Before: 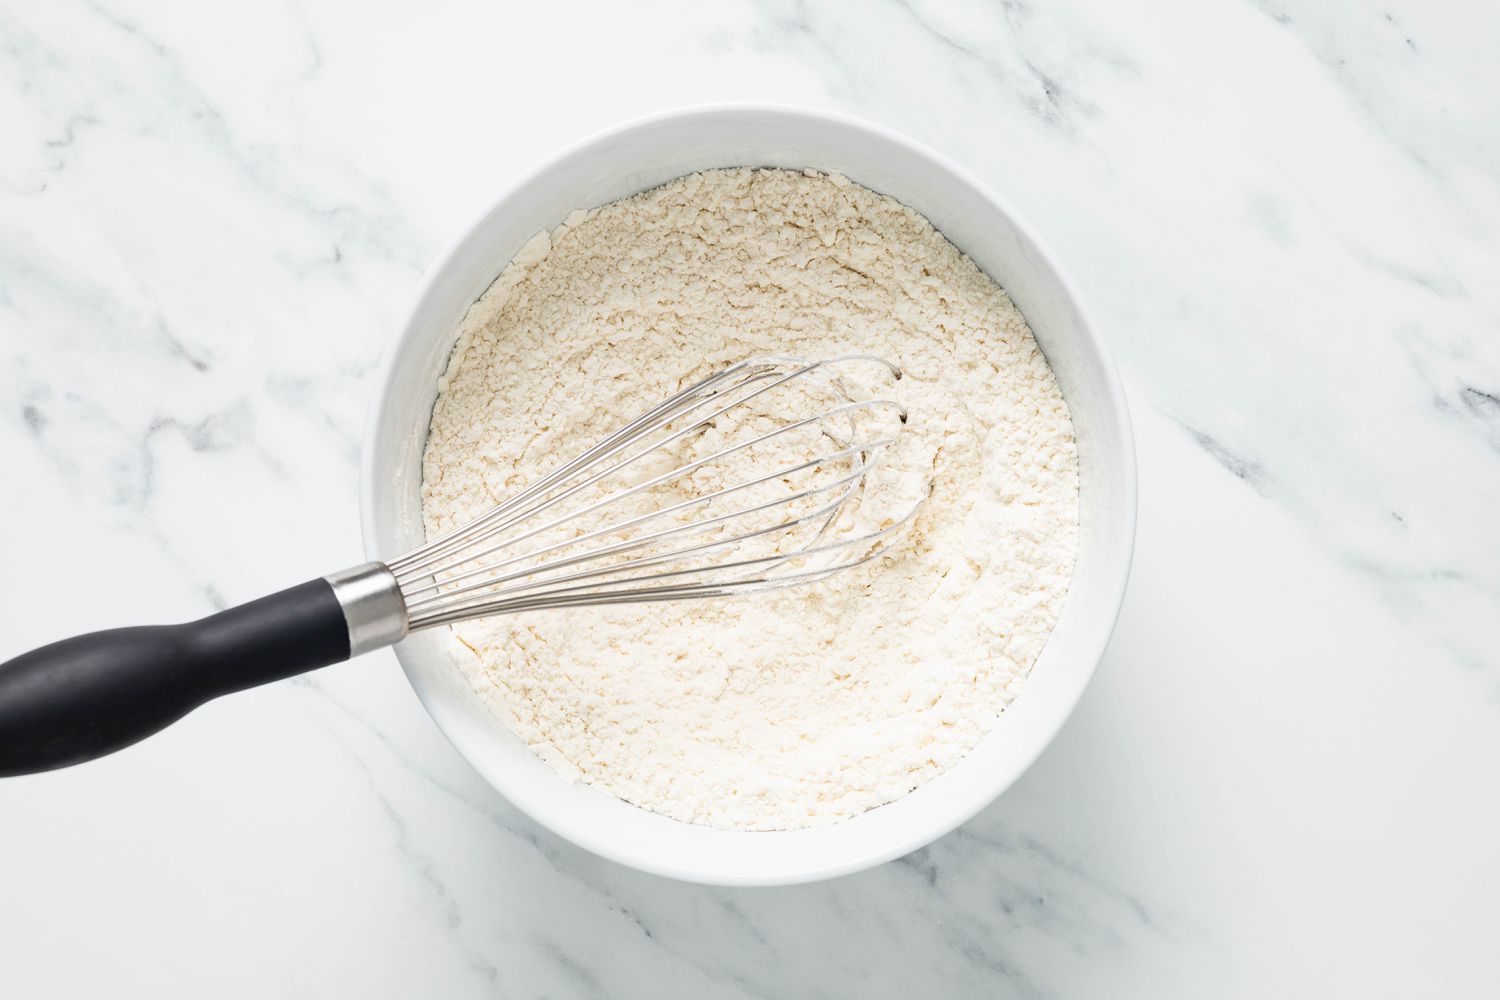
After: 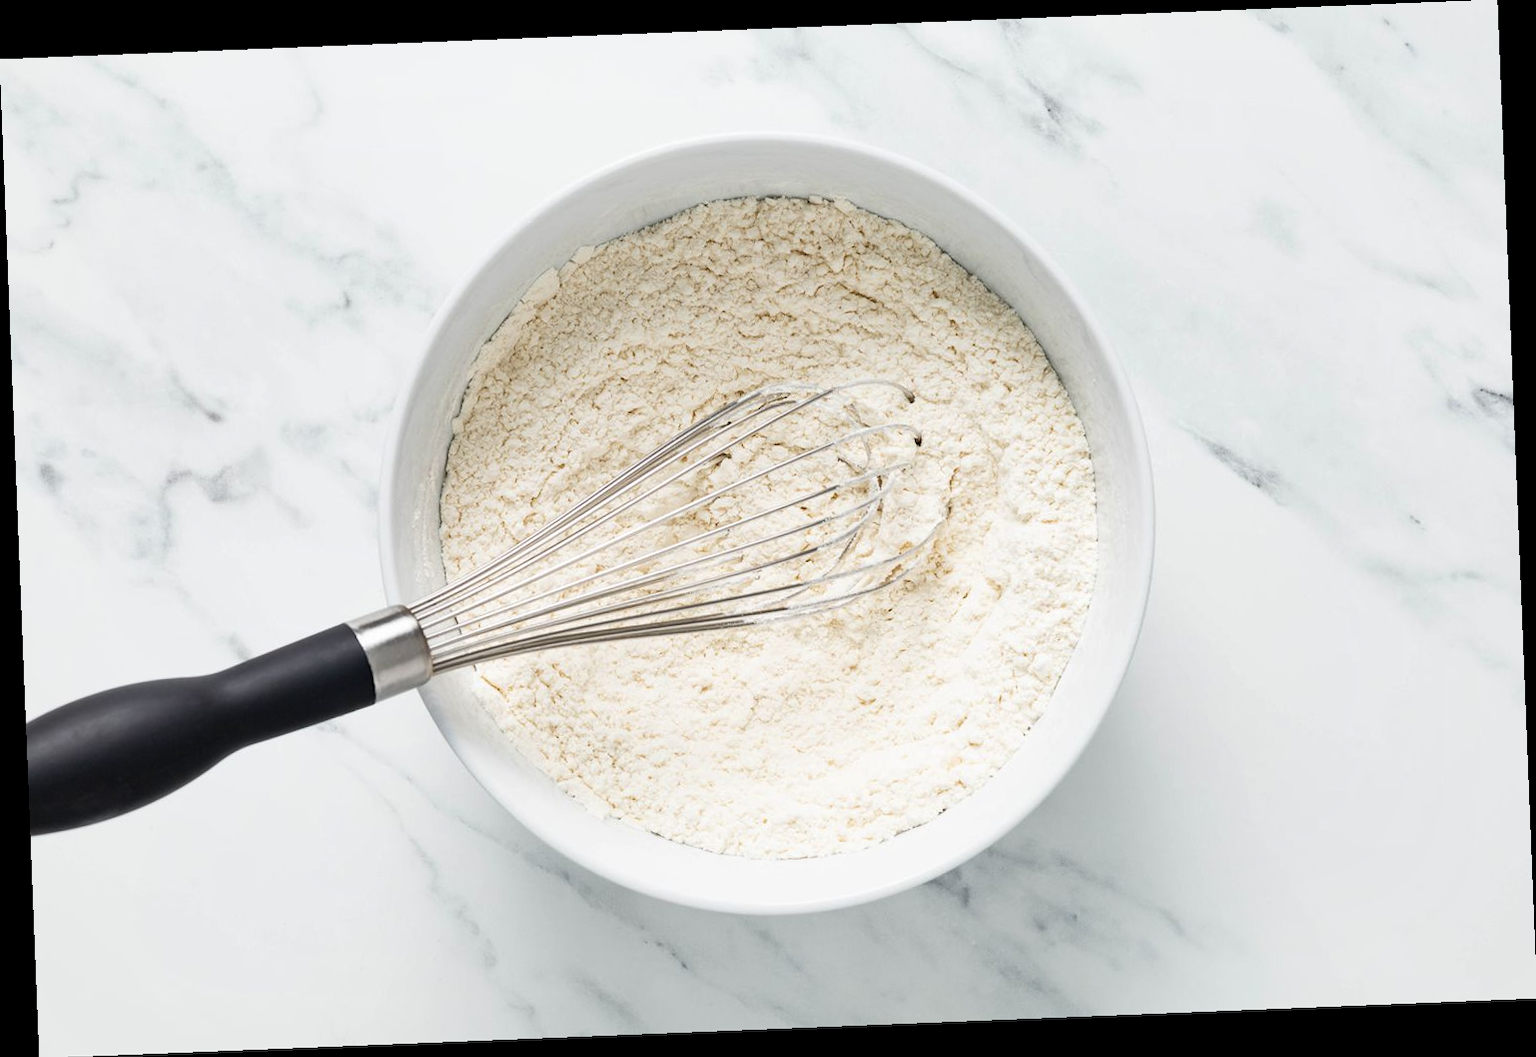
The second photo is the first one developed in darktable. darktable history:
shadows and highlights: shadows 29.61, highlights -30.47, low approximation 0.01, soften with gaussian
rotate and perspective: rotation -2.29°, automatic cropping off
